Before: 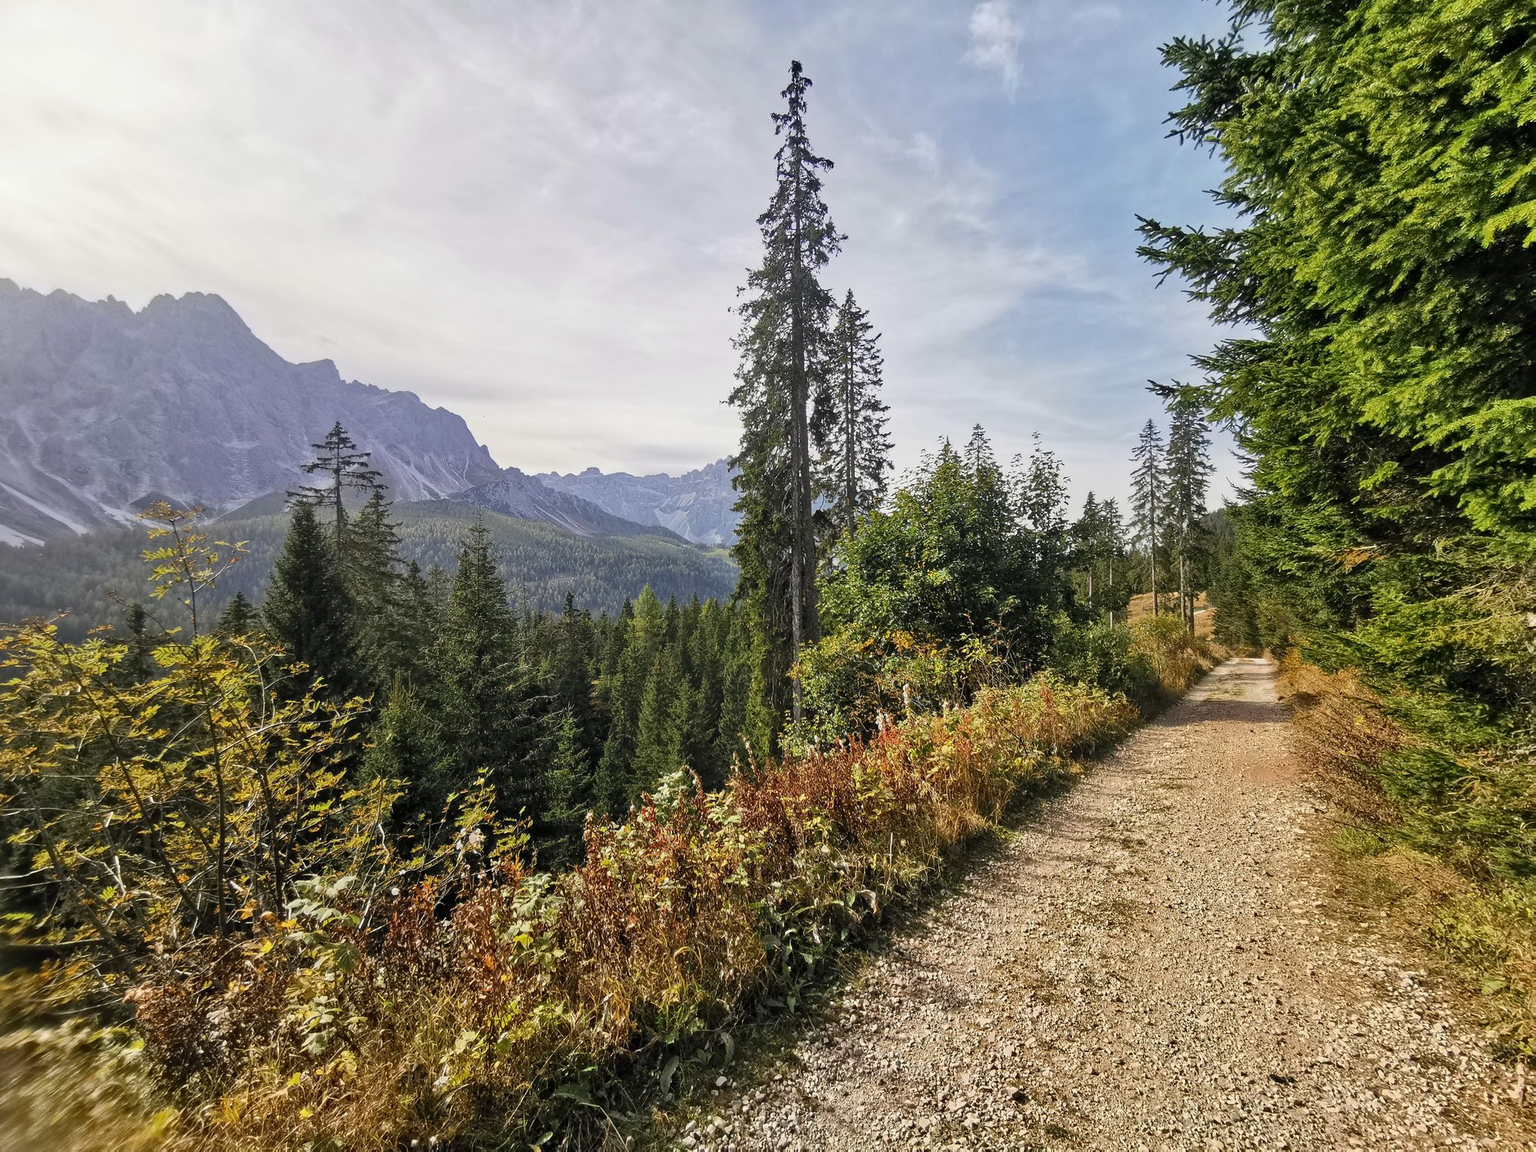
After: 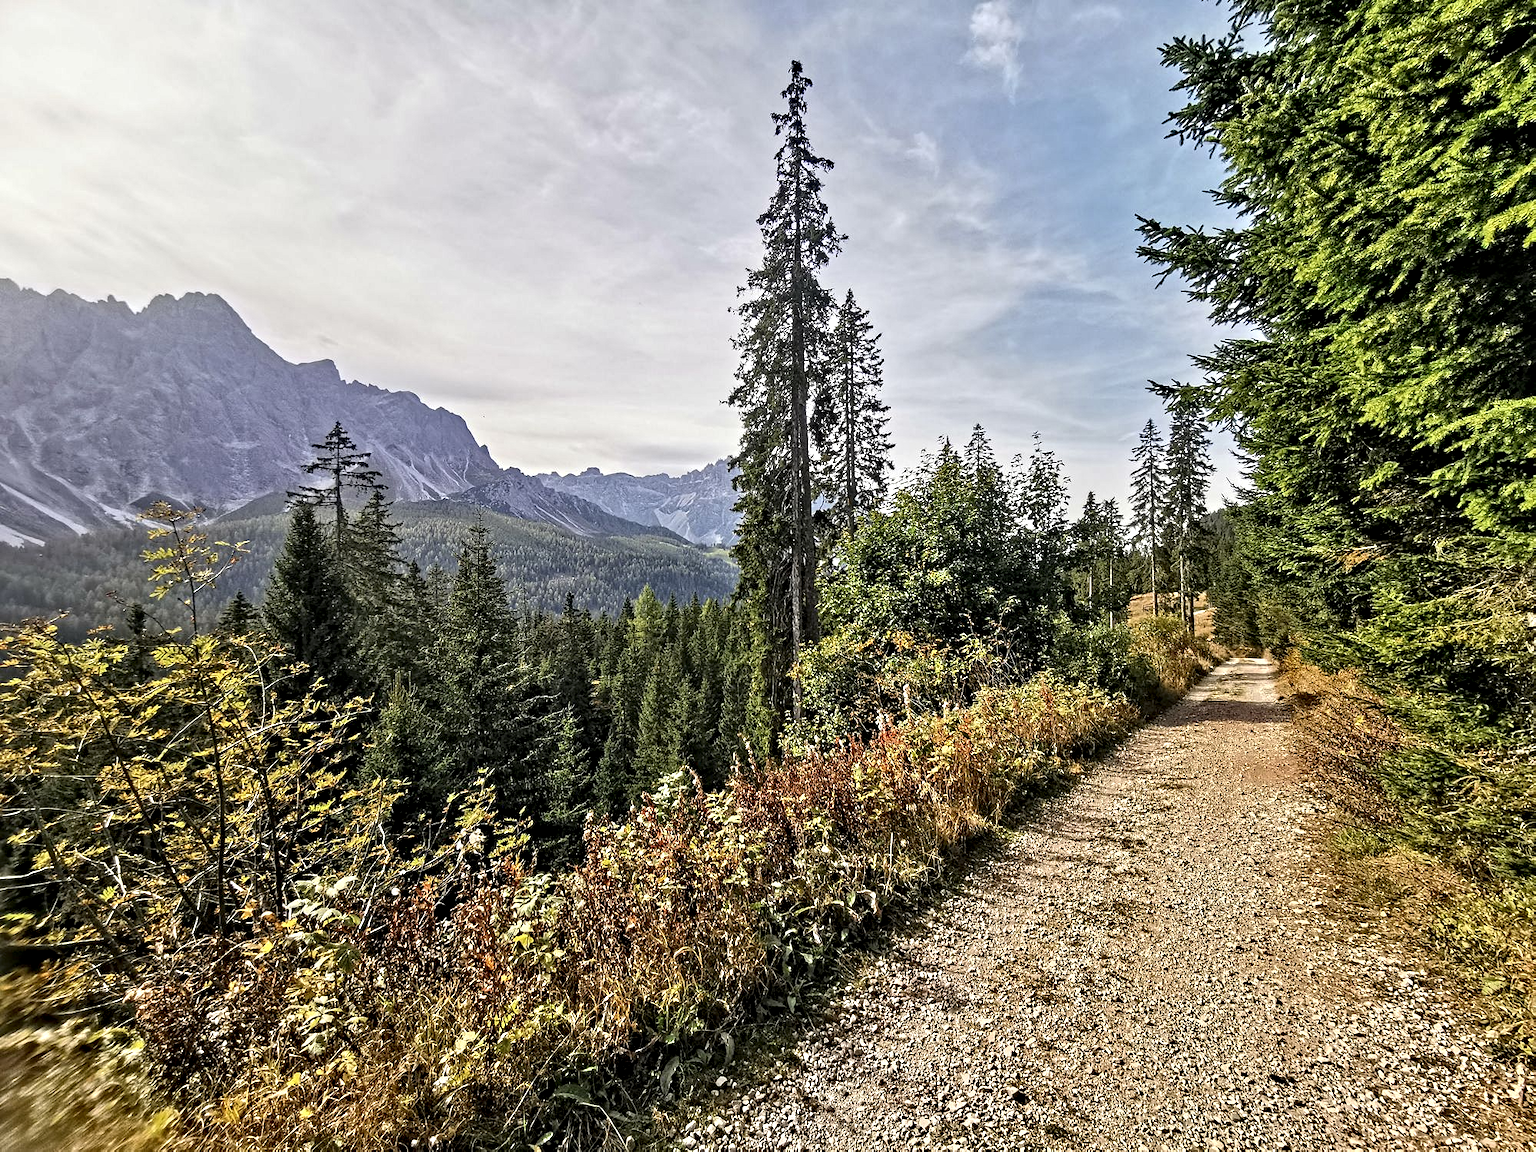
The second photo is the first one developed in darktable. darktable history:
tone equalizer: on, module defaults
contrast equalizer: octaves 7, y [[0.5, 0.542, 0.583, 0.625, 0.667, 0.708], [0.5 ×6], [0.5 ×6], [0 ×6], [0 ×6]]
